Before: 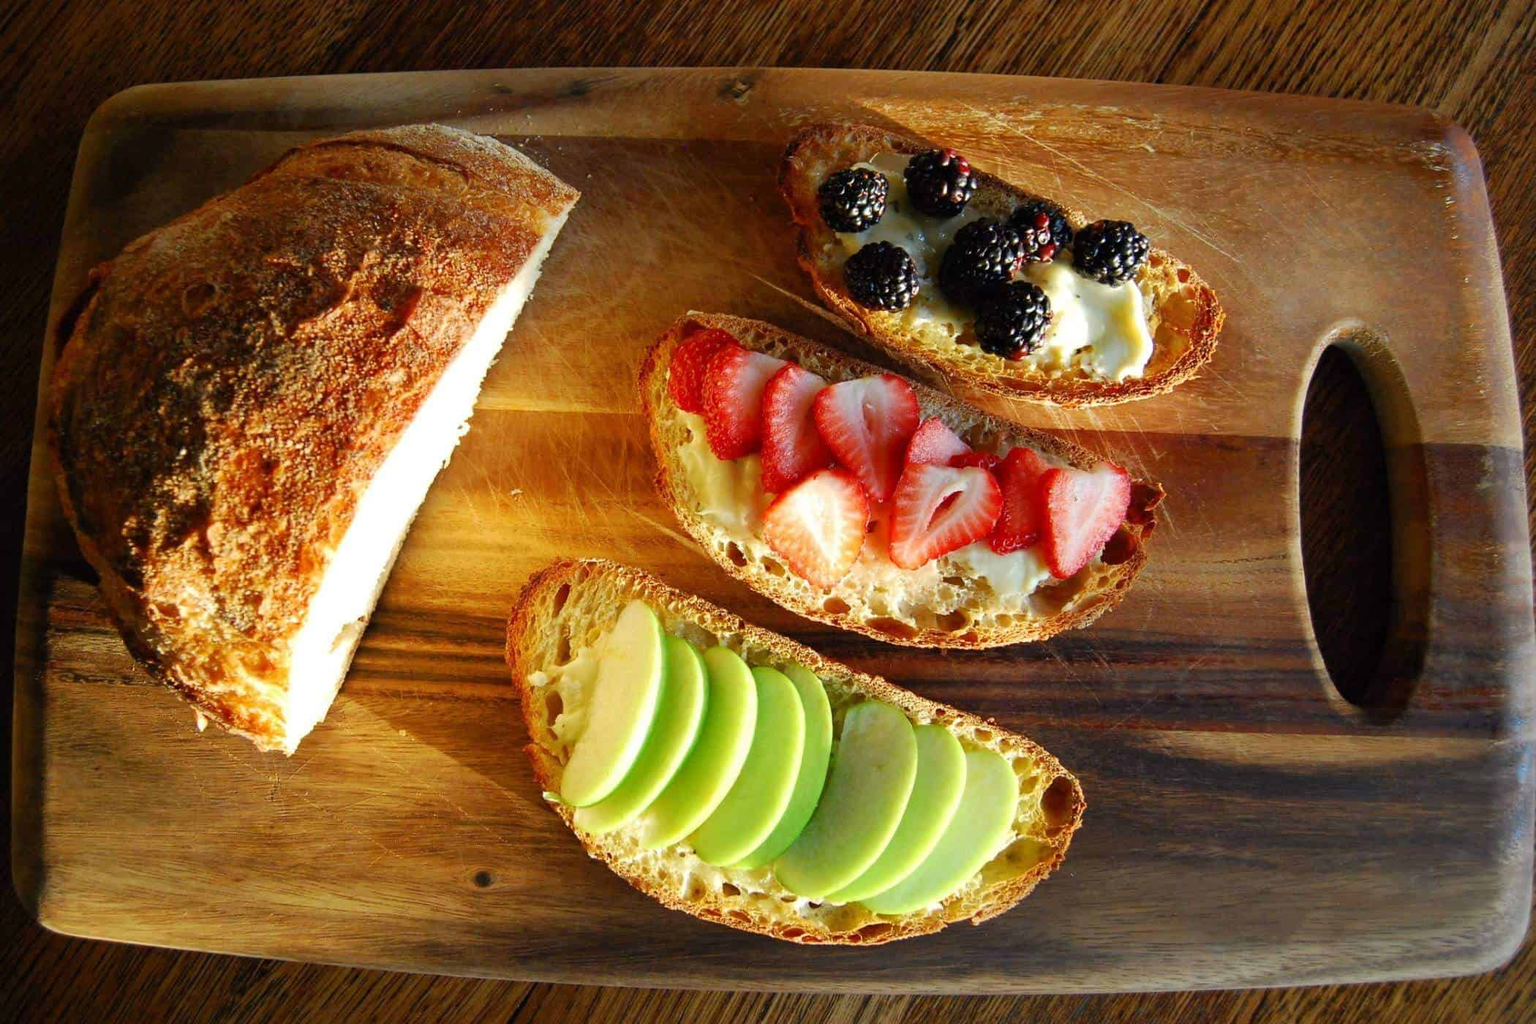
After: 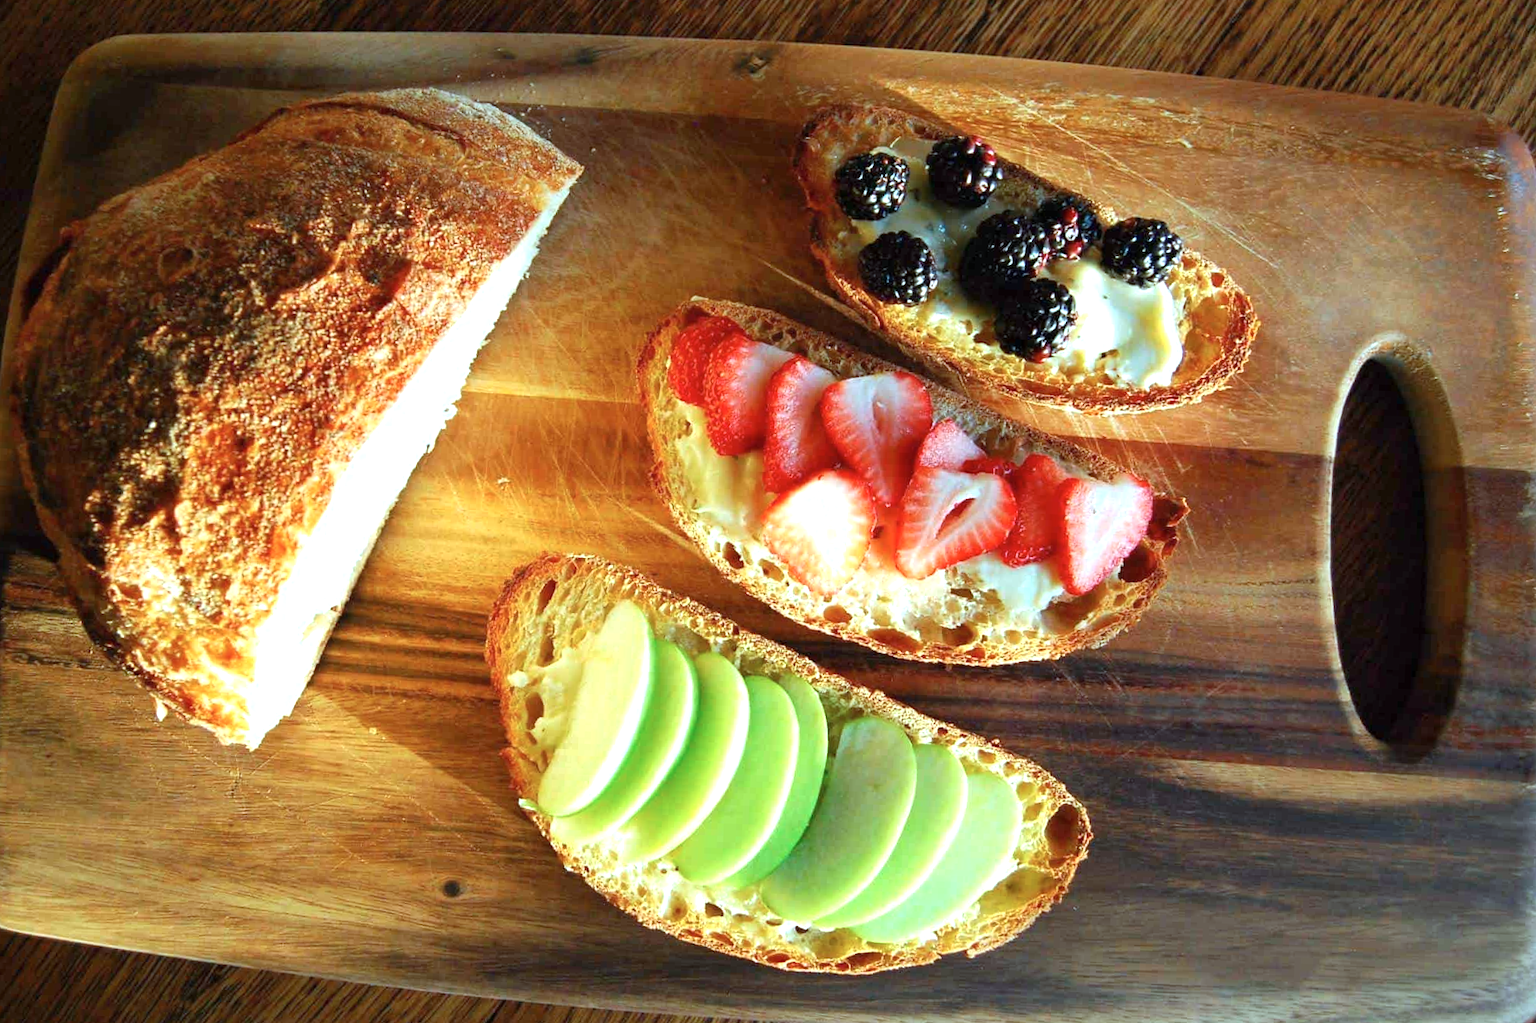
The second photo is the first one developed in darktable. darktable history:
color correction: highlights a* -11.65, highlights b* -14.8
exposure: exposure 0.606 EV, compensate highlight preservation false
crop and rotate: angle -2.24°
